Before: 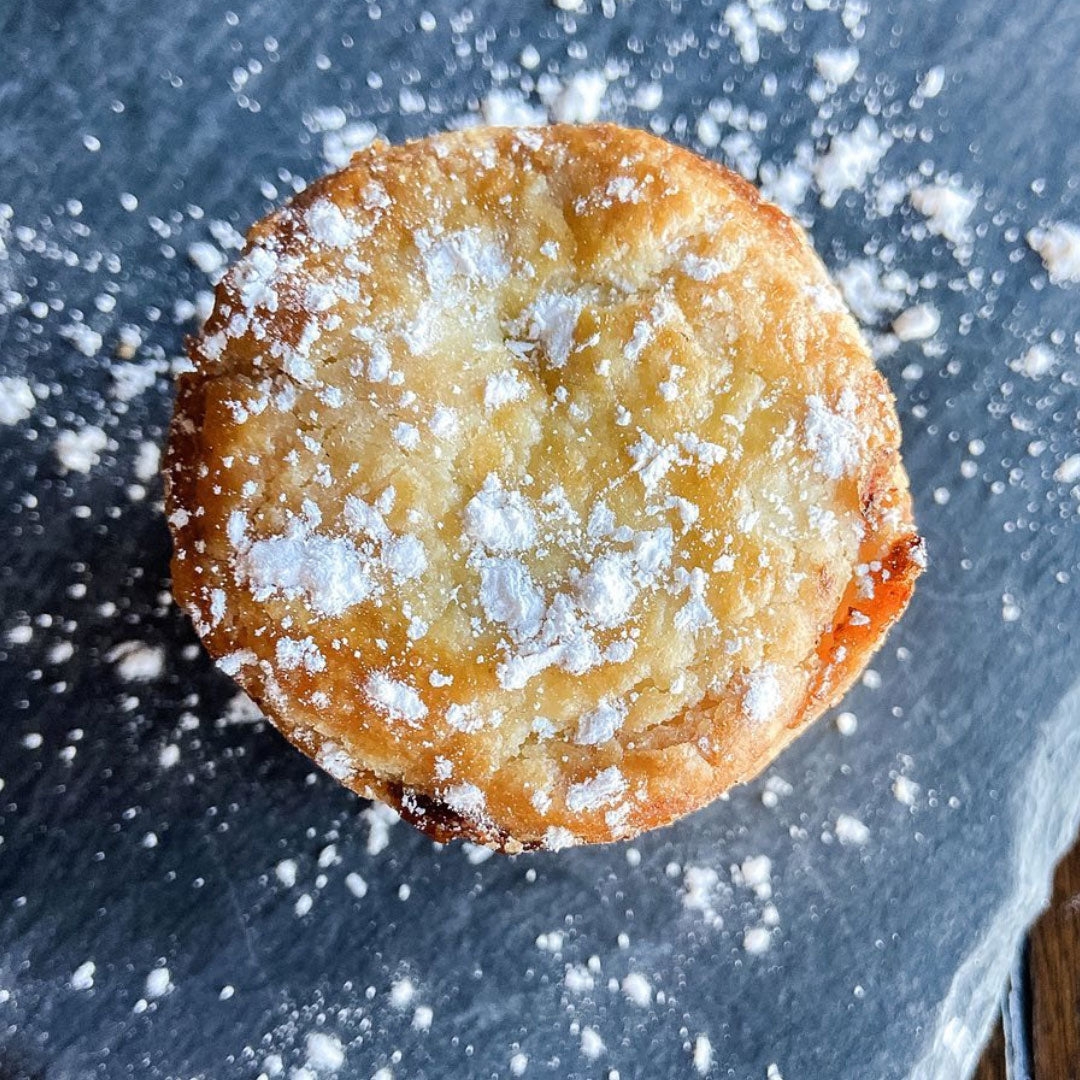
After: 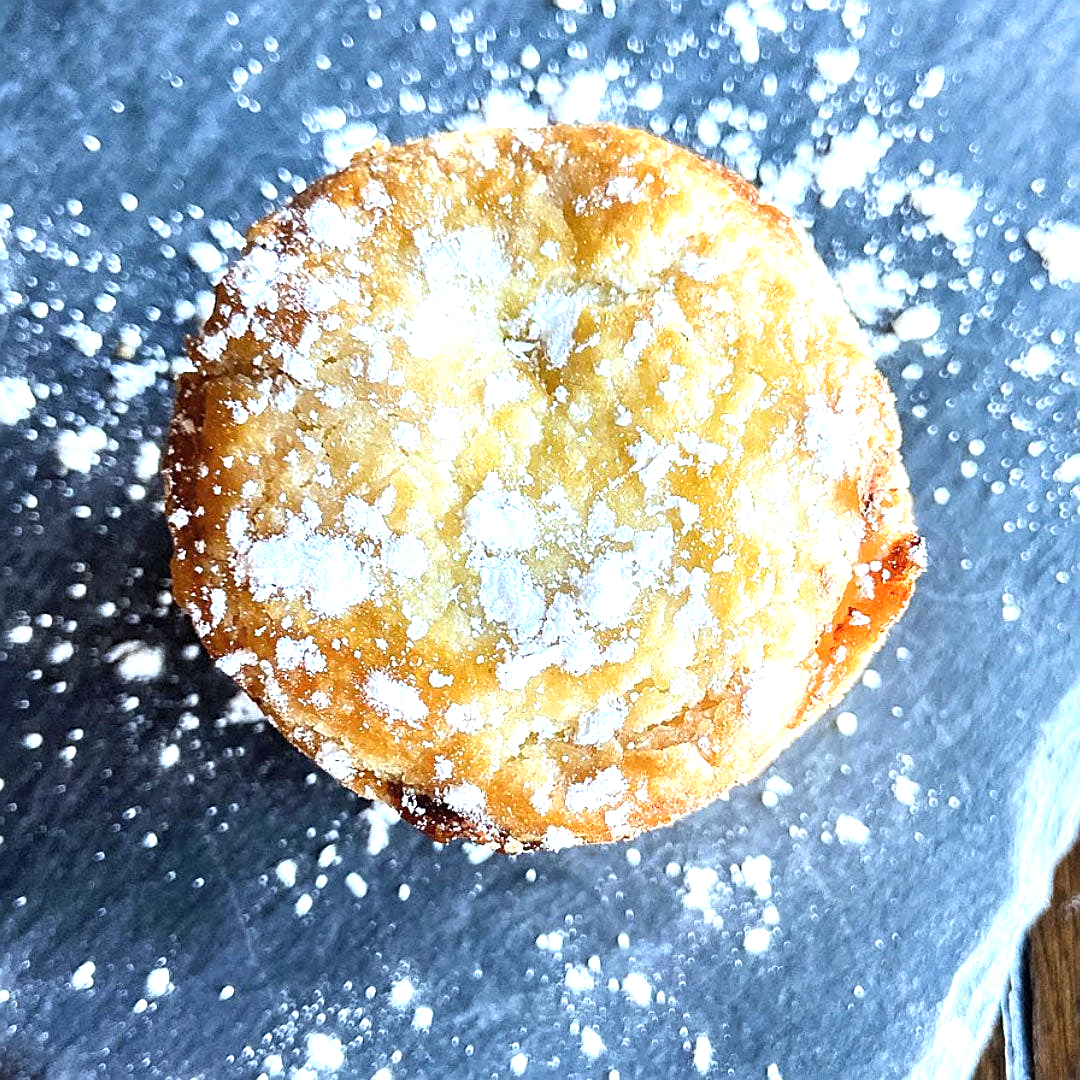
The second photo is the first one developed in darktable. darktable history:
white balance: red 0.925, blue 1.046
sharpen: on, module defaults
exposure: exposure 1 EV, compensate highlight preservation false
